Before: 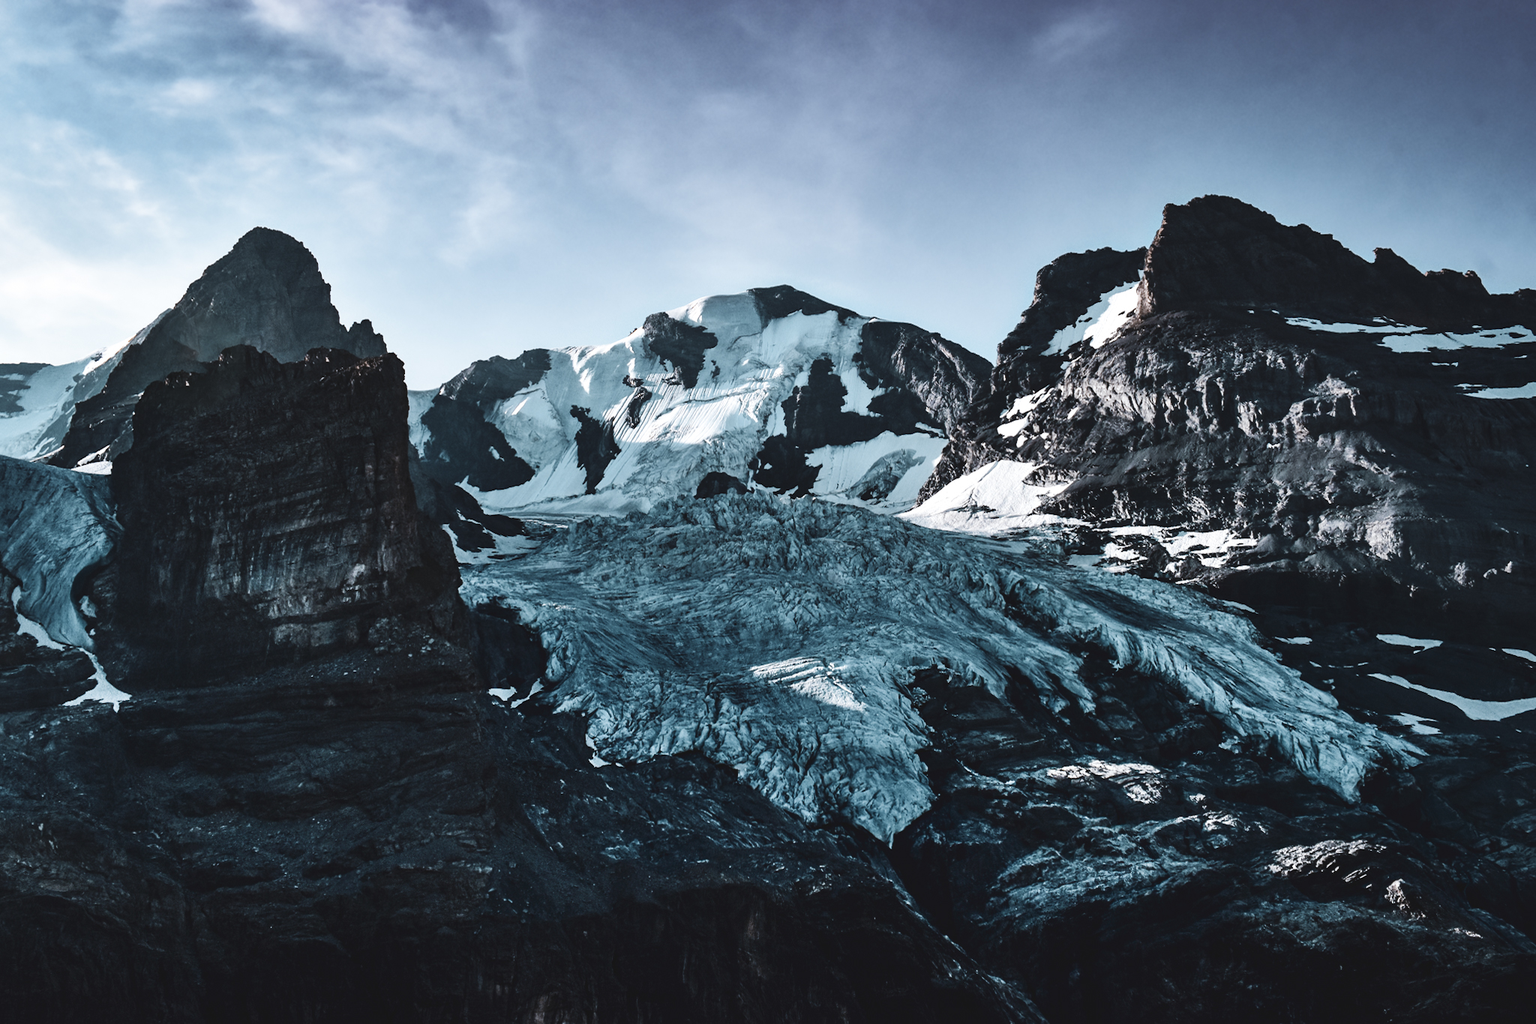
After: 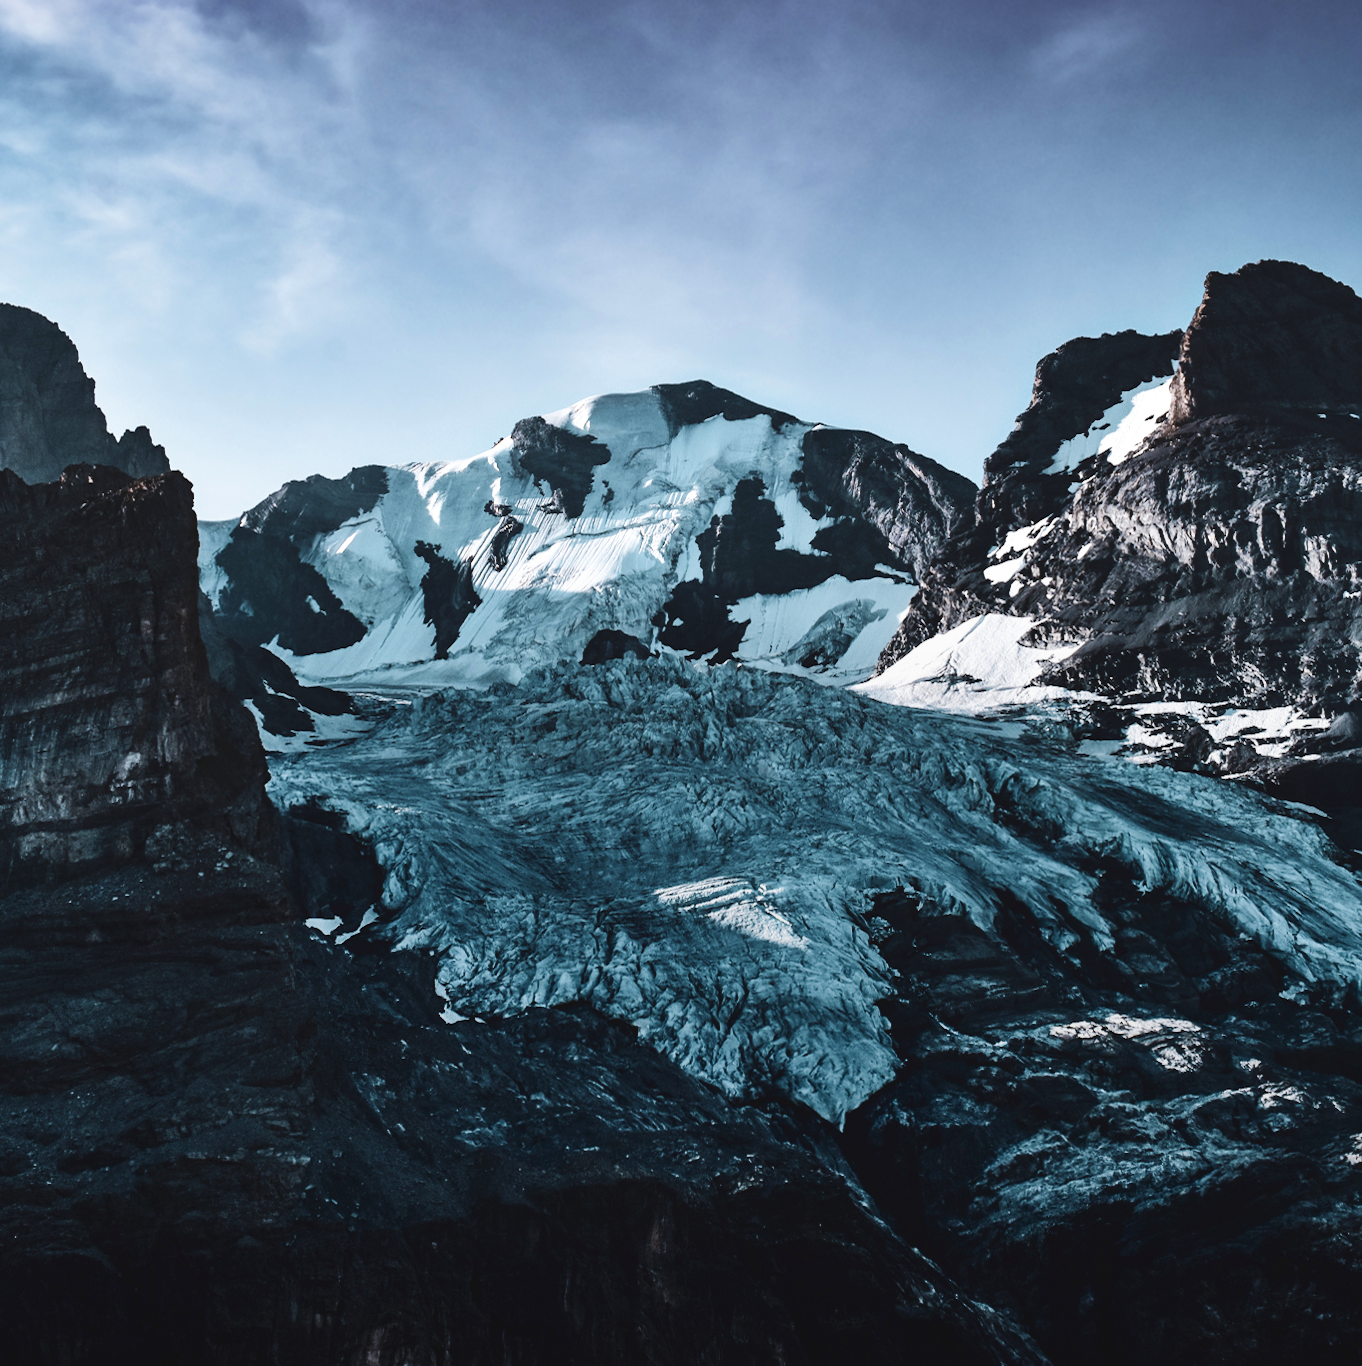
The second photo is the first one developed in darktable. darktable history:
crop: left 16.899%, right 16.556%
graduated density: rotation -180°, offset 24.95
velvia: on, module defaults
